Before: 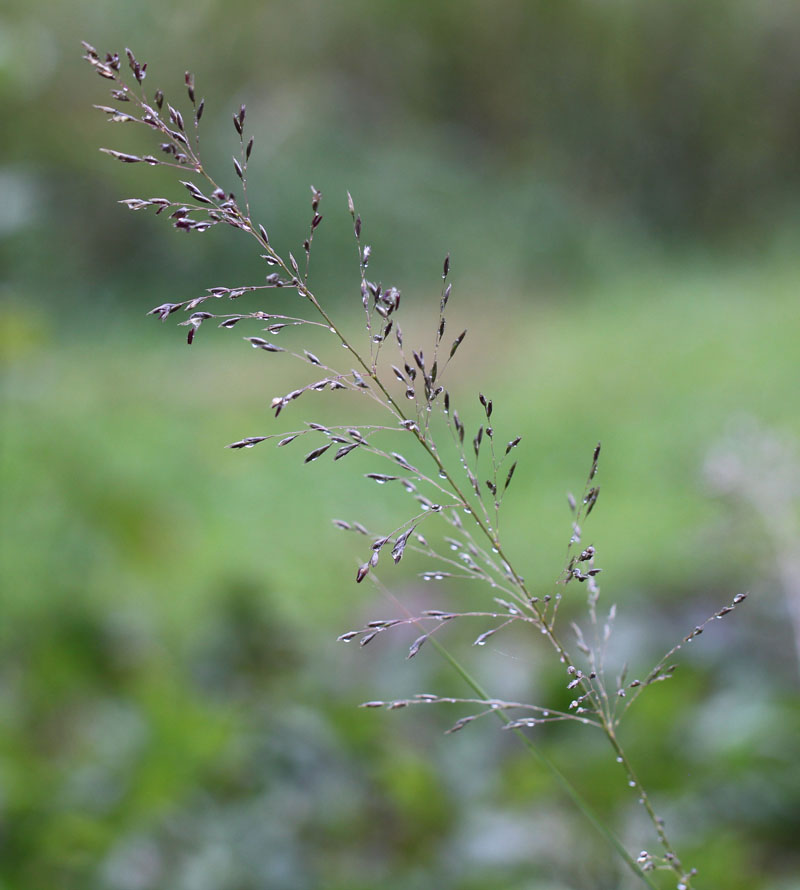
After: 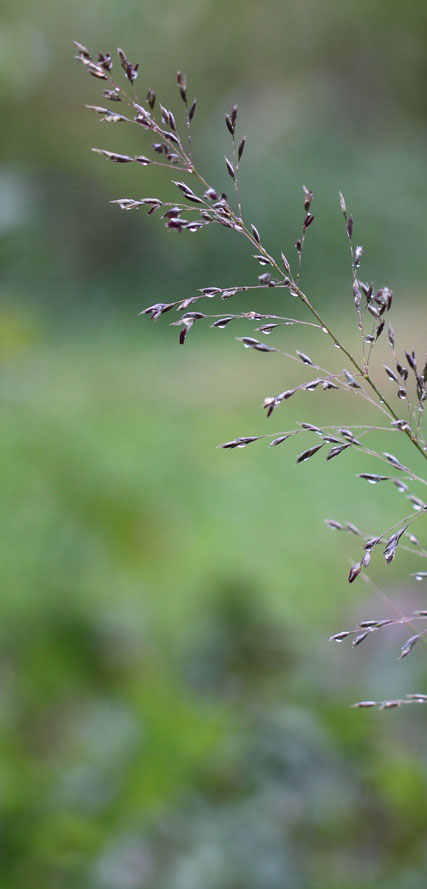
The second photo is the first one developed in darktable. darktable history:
crop: left 1.021%, right 45.551%, bottom 0.09%
